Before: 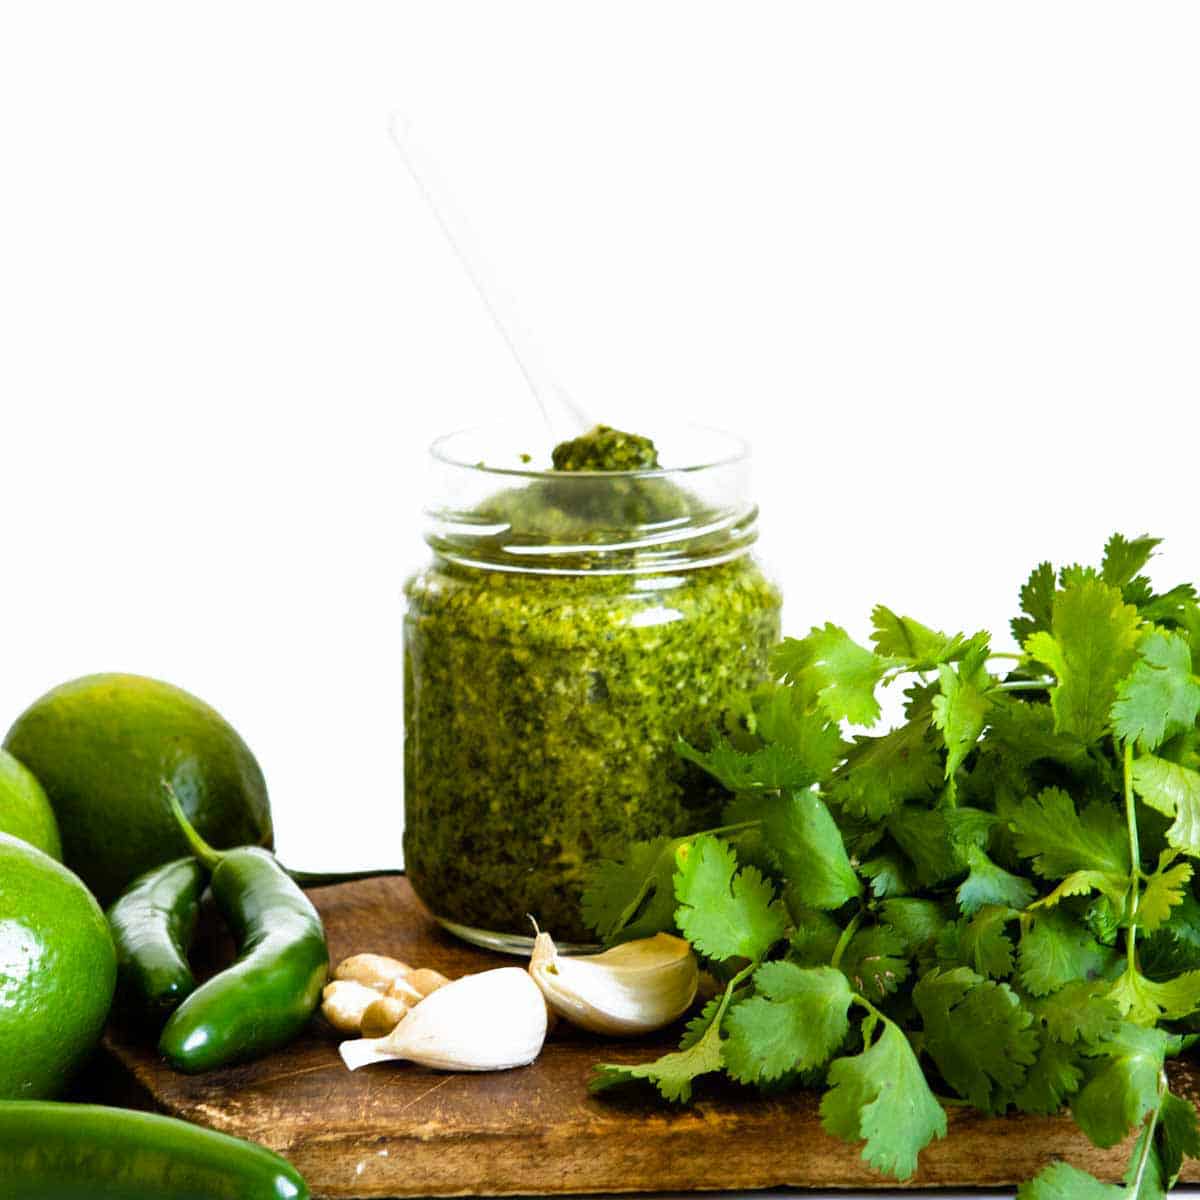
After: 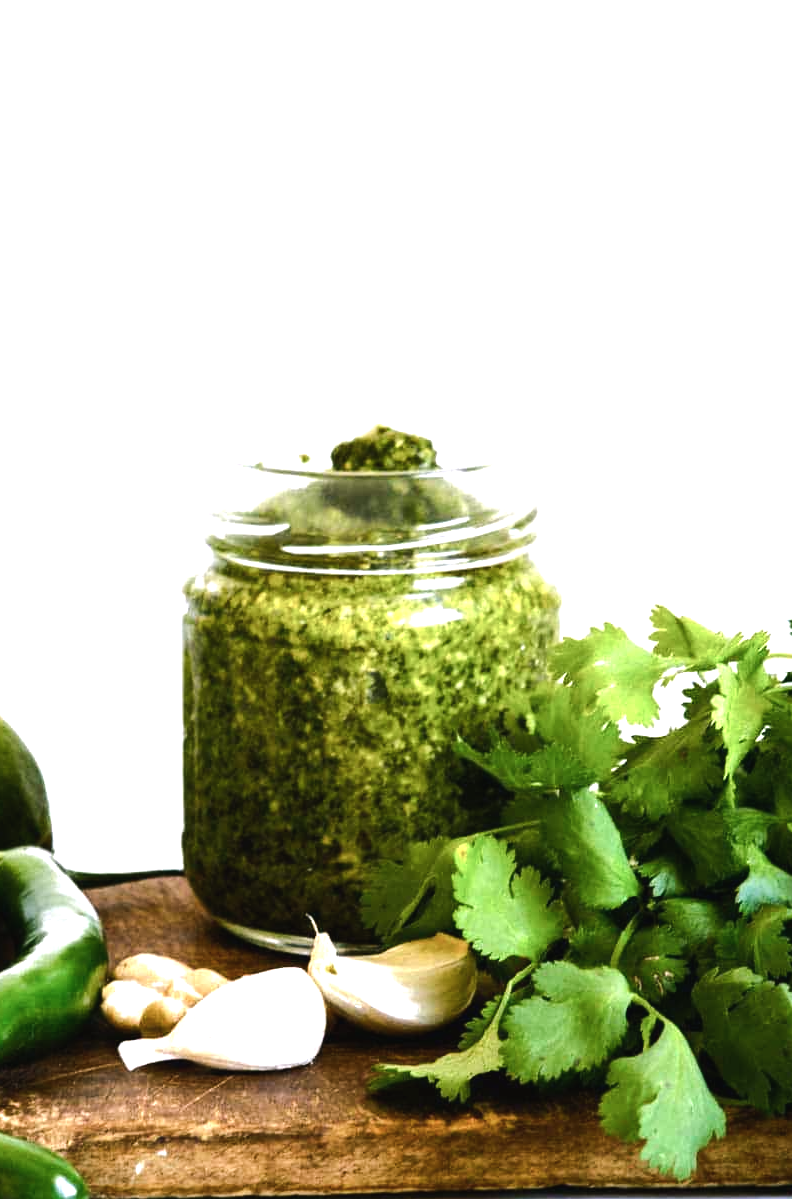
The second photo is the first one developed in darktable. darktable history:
color balance rgb: shadows lift › chroma 2%, shadows lift › hue 135.47°, highlights gain › chroma 2%, highlights gain › hue 291.01°, global offset › luminance 0.5%, perceptual saturation grading › global saturation -10.8%, perceptual saturation grading › highlights -26.83%, perceptual saturation grading › shadows 21.25%, perceptual brilliance grading › highlights 17.77%, perceptual brilliance grading › mid-tones 31.71%, perceptual brilliance grading › shadows -31.01%, global vibrance 24.91%
crop and rotate: left 18.442%, right 15.508%
